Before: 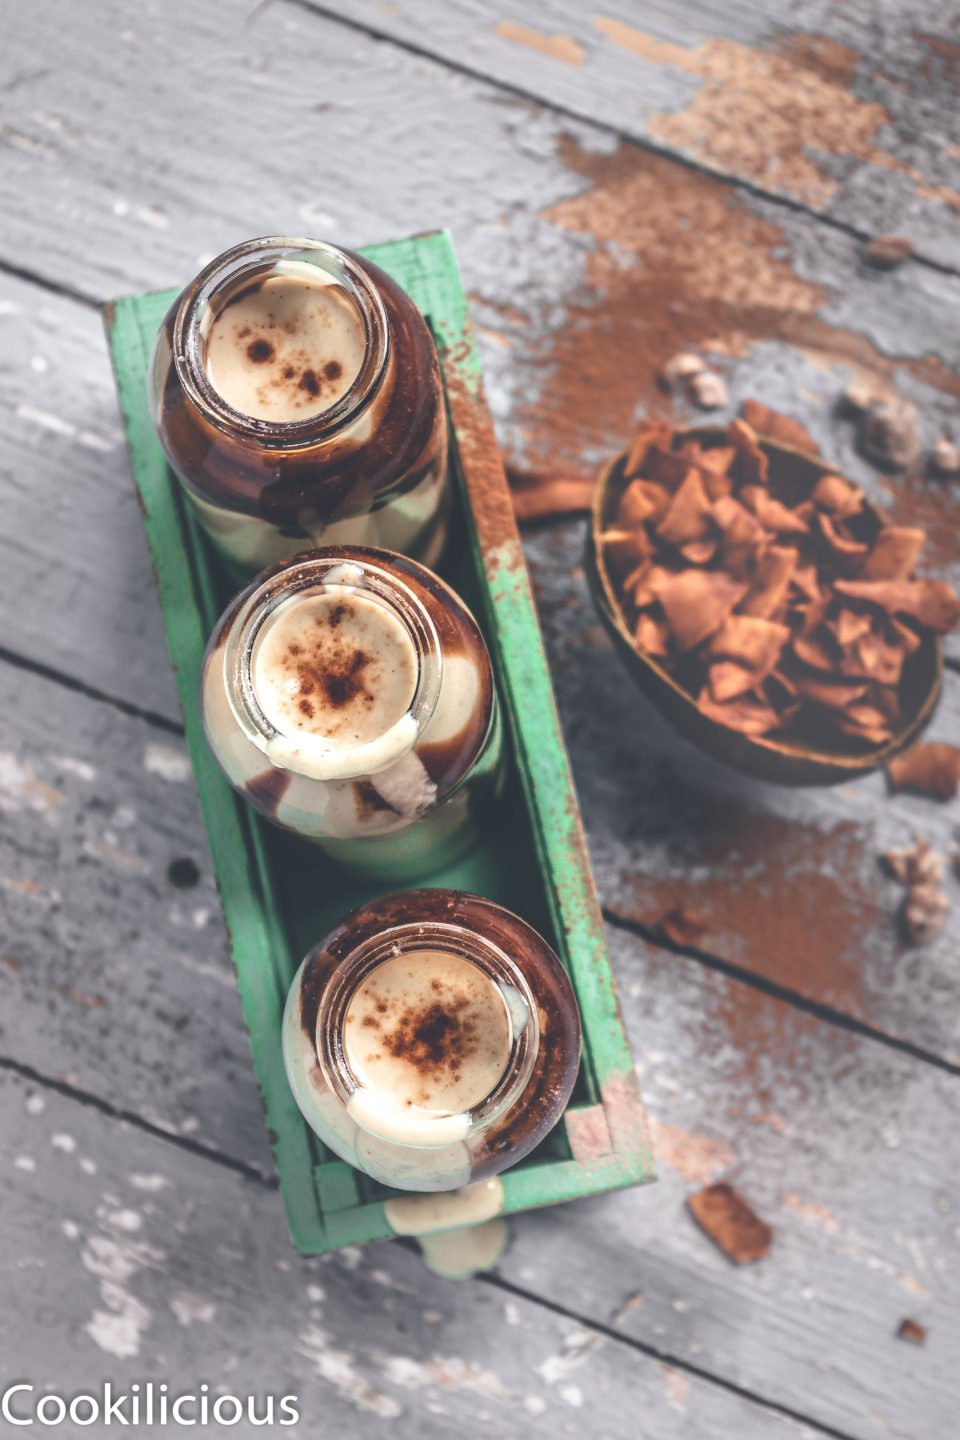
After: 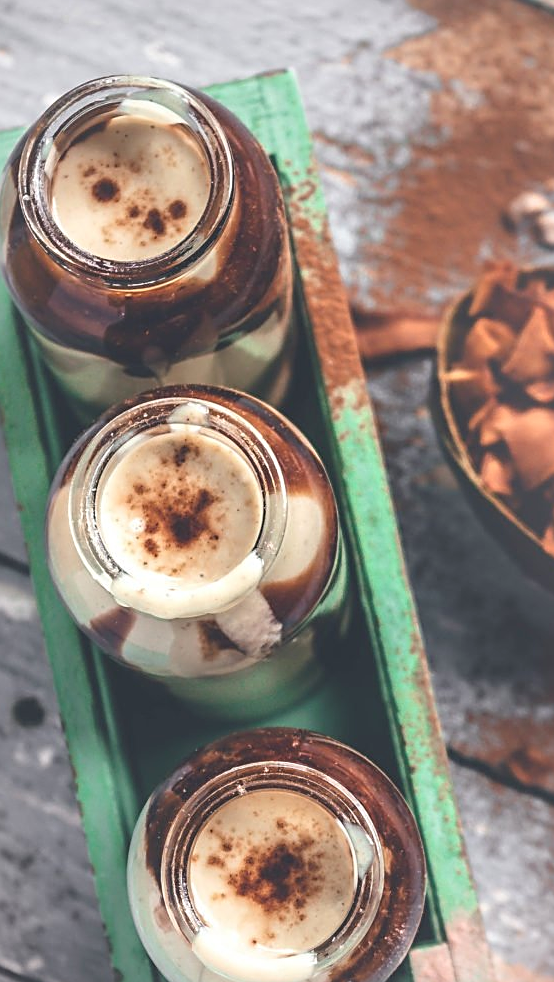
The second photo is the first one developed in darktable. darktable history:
levels: levels [0.018, 0.493, 1]
sharpen: on, module defaults
crop: left 16.202%, top 11.208%, right 26.045%, bottom 20.557%
